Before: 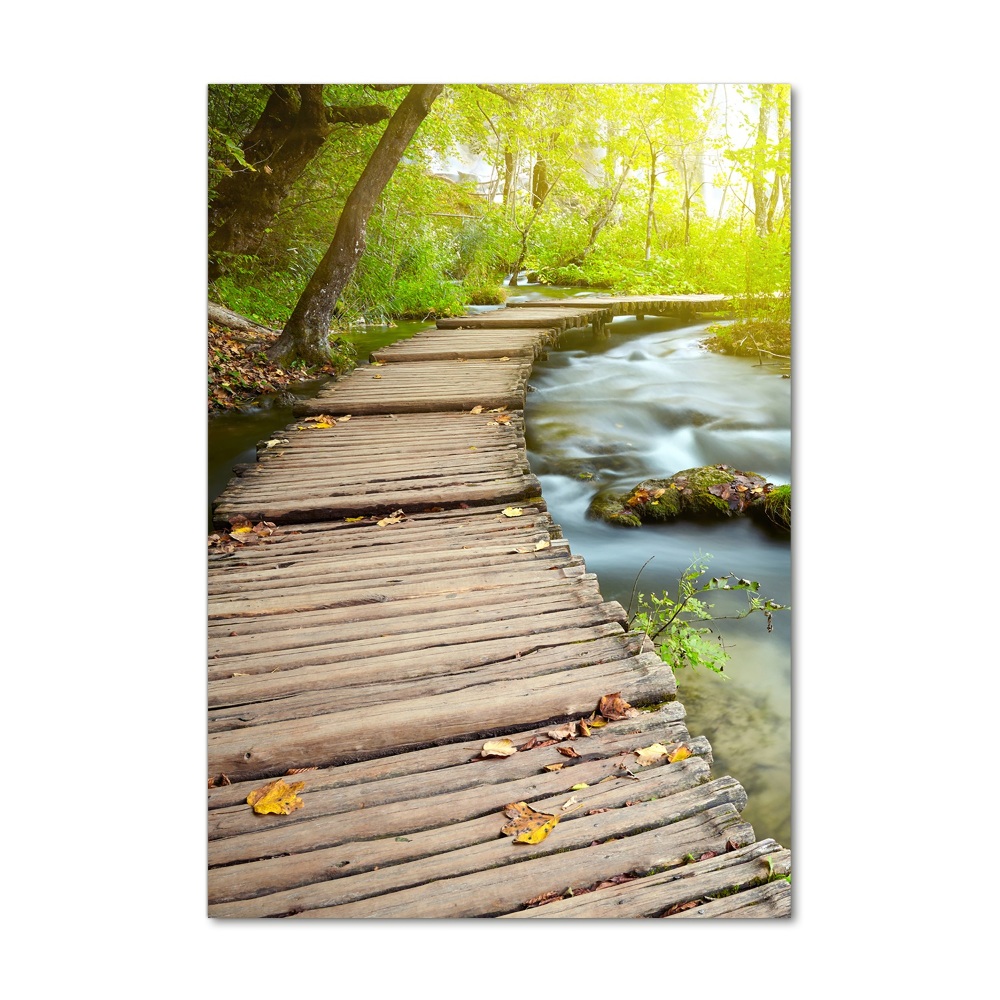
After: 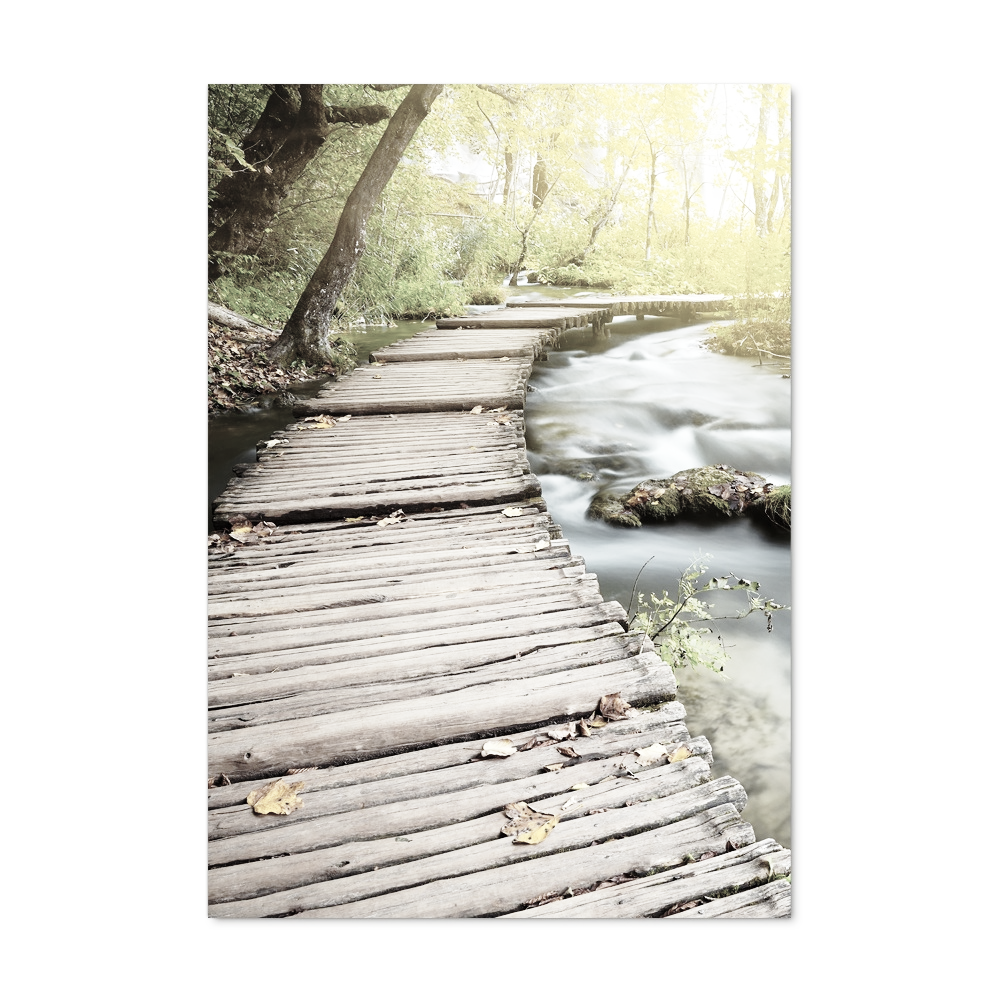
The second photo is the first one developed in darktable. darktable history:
base curve: curves: ch0 [(0, 0) (0.028, 0.03) (0.121, 0.232) (0.46, 0.748) (0.859, 0.968) (1, 1)], preserve colors none
color correction: highlights b* -0.022, saturation 0.269
tone equalizer: mask exposure compensation -0.485 EV
